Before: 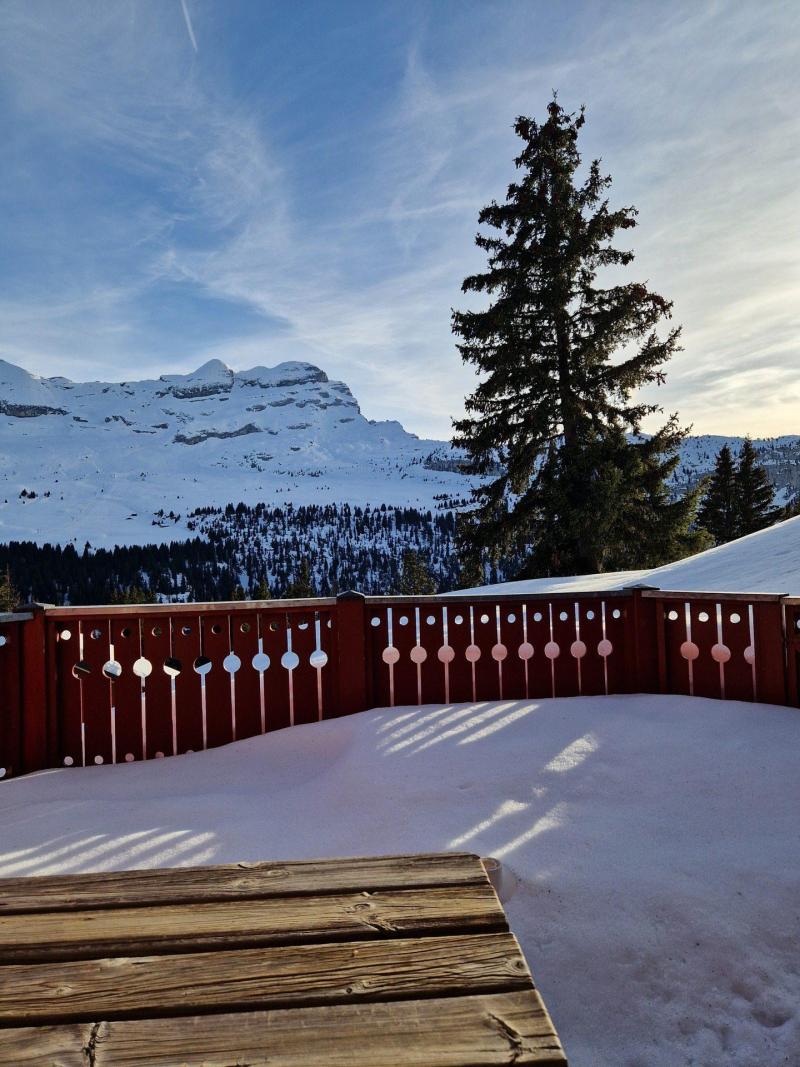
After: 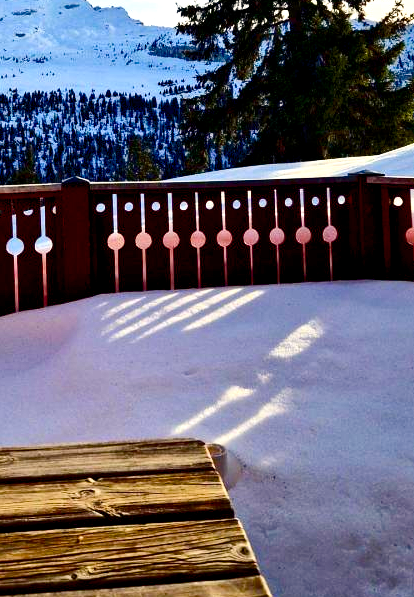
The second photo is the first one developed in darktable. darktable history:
color balance rgb: shadows lift › chroma 1%, shadows lift › hue 240.84°, highlights gain › chroma 2%, highlights gain › hue 73.2°, global offset › luminance -0.5%, perceptual saturation grading › global saturation 20%, perceptual saturation grading › highlights -25%, perceptual saturation grading › shadows 50%, global vibrance 15%
exposure: exposure 0.74 EV, compensate highlight preservation false
crop: left 34.479%, top 38.822%, right 13.718%, bottom 5.172%
contrast brightness saturation: contrast 0.21, brightness -0.11, saturation 0.21
